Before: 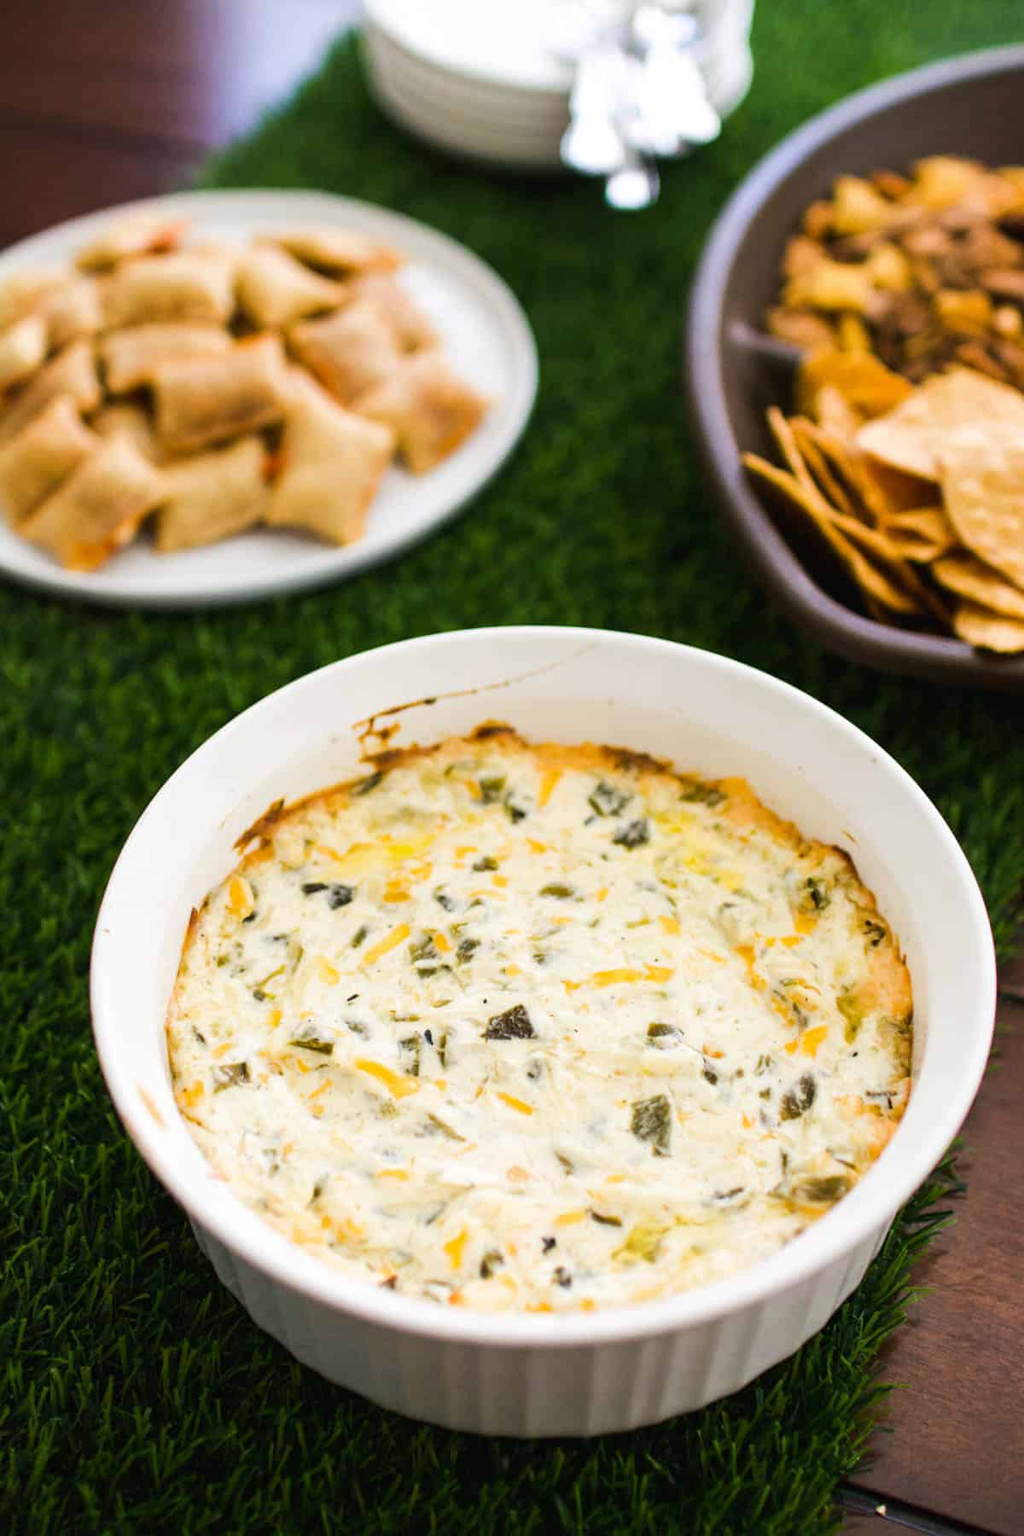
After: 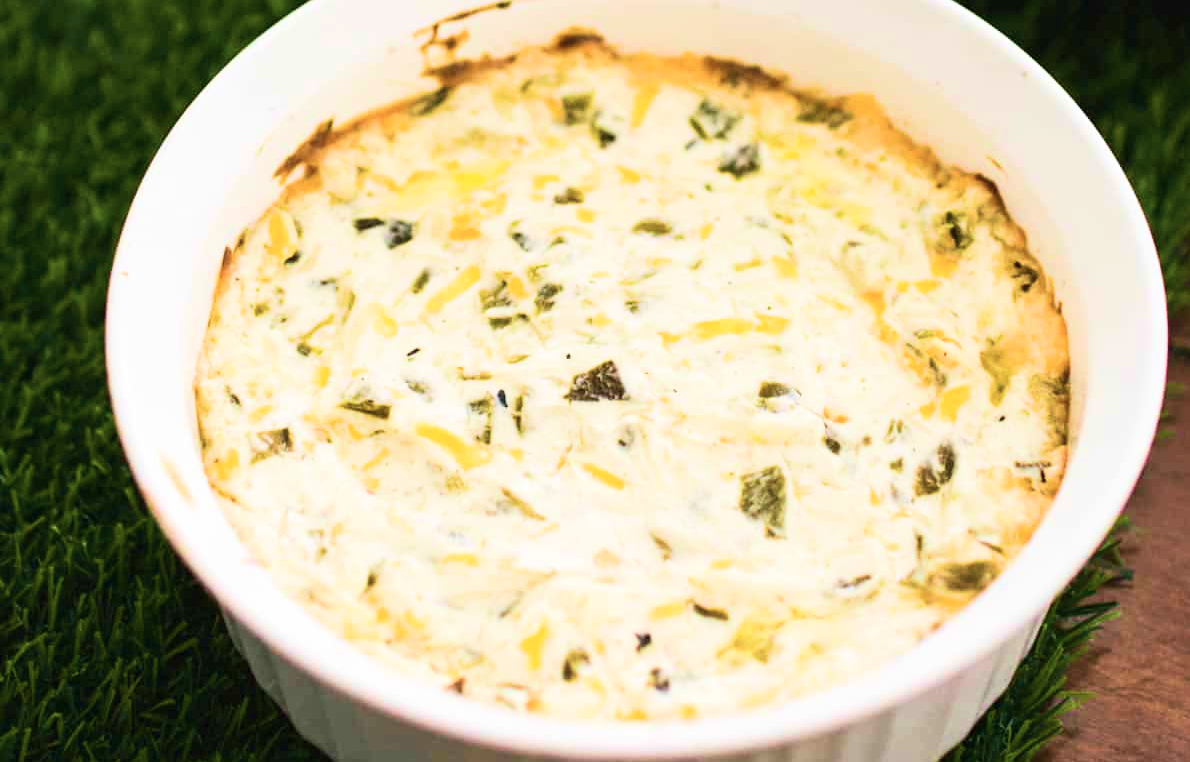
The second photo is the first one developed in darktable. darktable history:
velvia: strength 67%, mid-tones bias 0.975
contrast brightness saturation: contrast 0.204, brightness 0.143, saturation 0.136
crop: top 45.426%, bottom 12.186%
color correction: highlights b* 0.005, saturation 0.824
